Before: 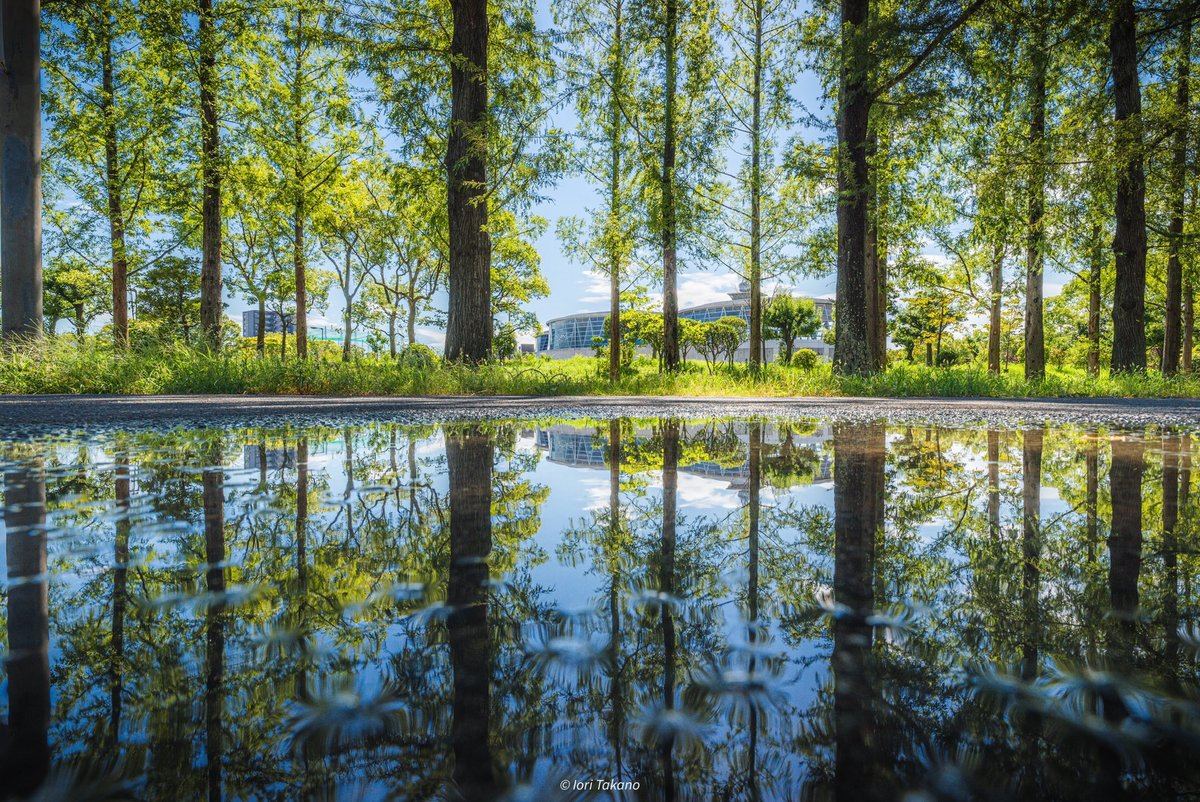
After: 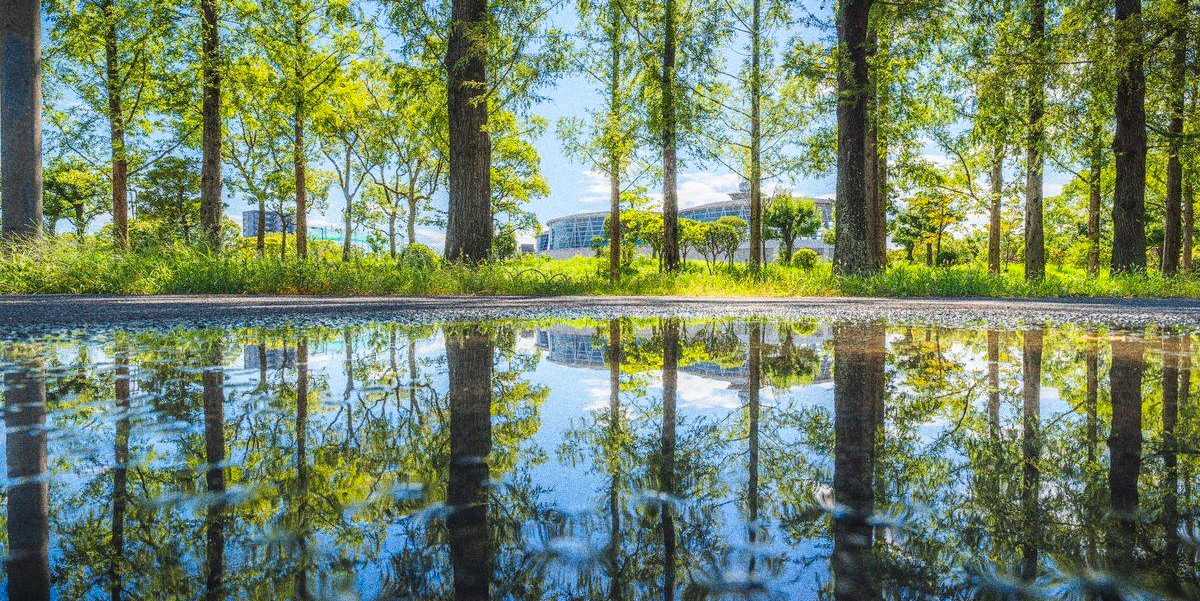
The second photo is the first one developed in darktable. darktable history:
white balance: emerald 1
crop and rotate: top 12.5%, bottom 12.5%
contrast brightness saturation: contrast 0.07, brightness 0.08, saturation 0.18
grain: coarseness 10.62 ISO, strength 55.56%
